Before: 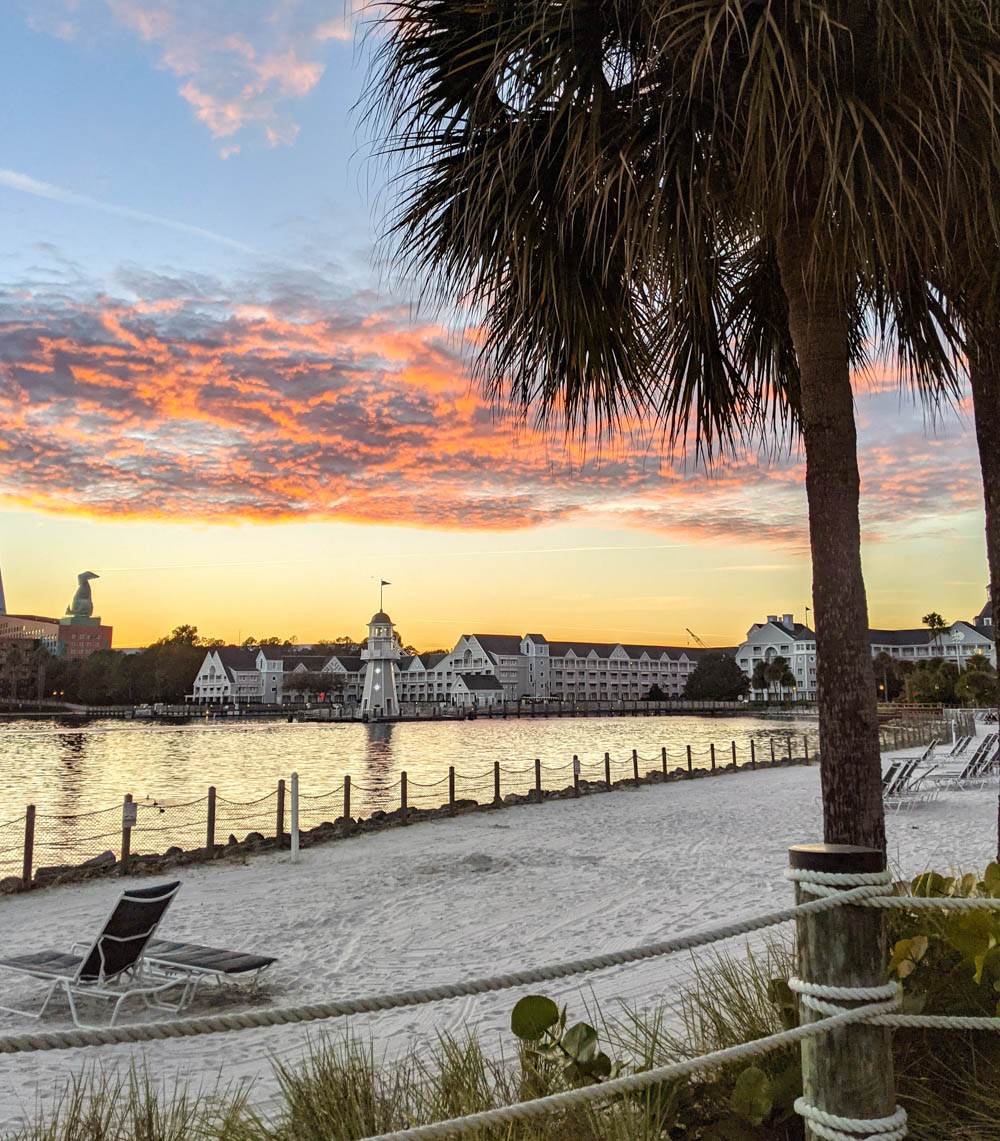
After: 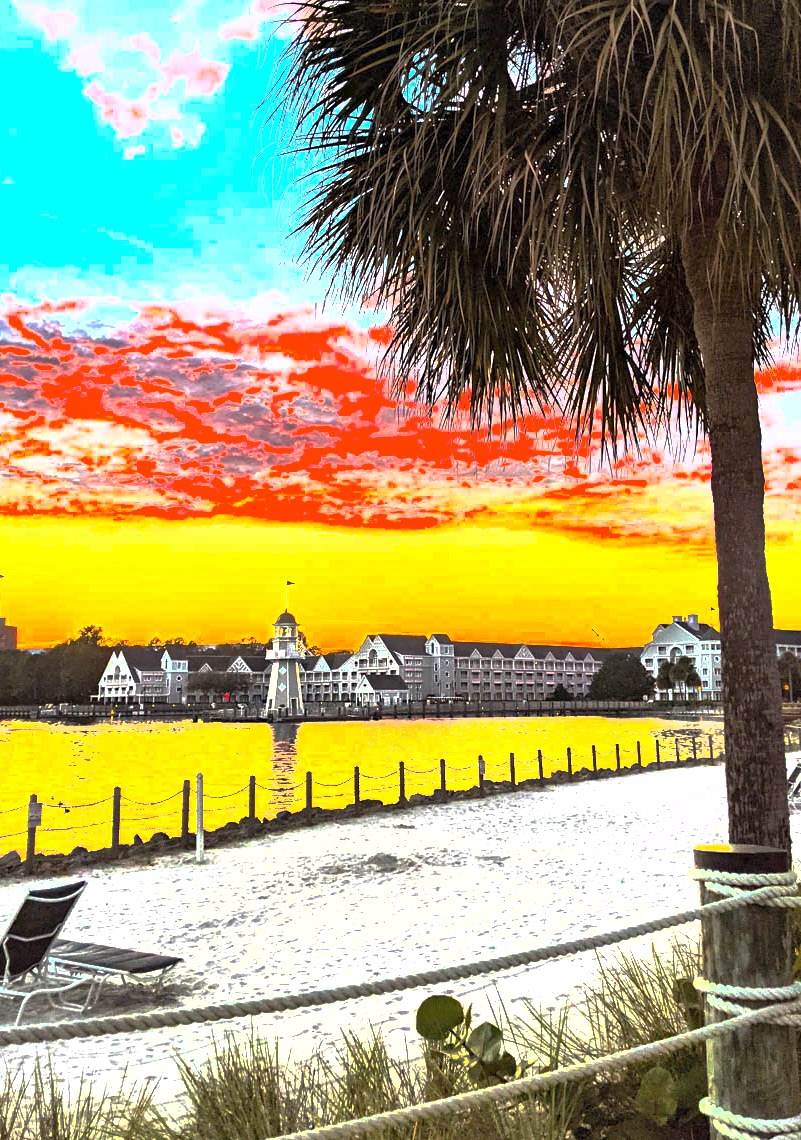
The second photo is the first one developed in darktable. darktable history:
shadows and highlights: radius 127.75, shadows 30.48, highlights -30.6, highlights color adjustment 32.41%, low approximation 0.01, soften with gaussian
local contrast: mode bilateral grid, contrast 20, coarseness 50, detail 119%, midtone range 0.2
crop and rotate: left 9.596%, right 10.289%
base curve: curves: ch0 [(0, 0) (0.826, 0.587) (1, 1)], preserve colors none
exposure: black level correction 0, exposure 1.745 EV, compensate highlight preservation false
